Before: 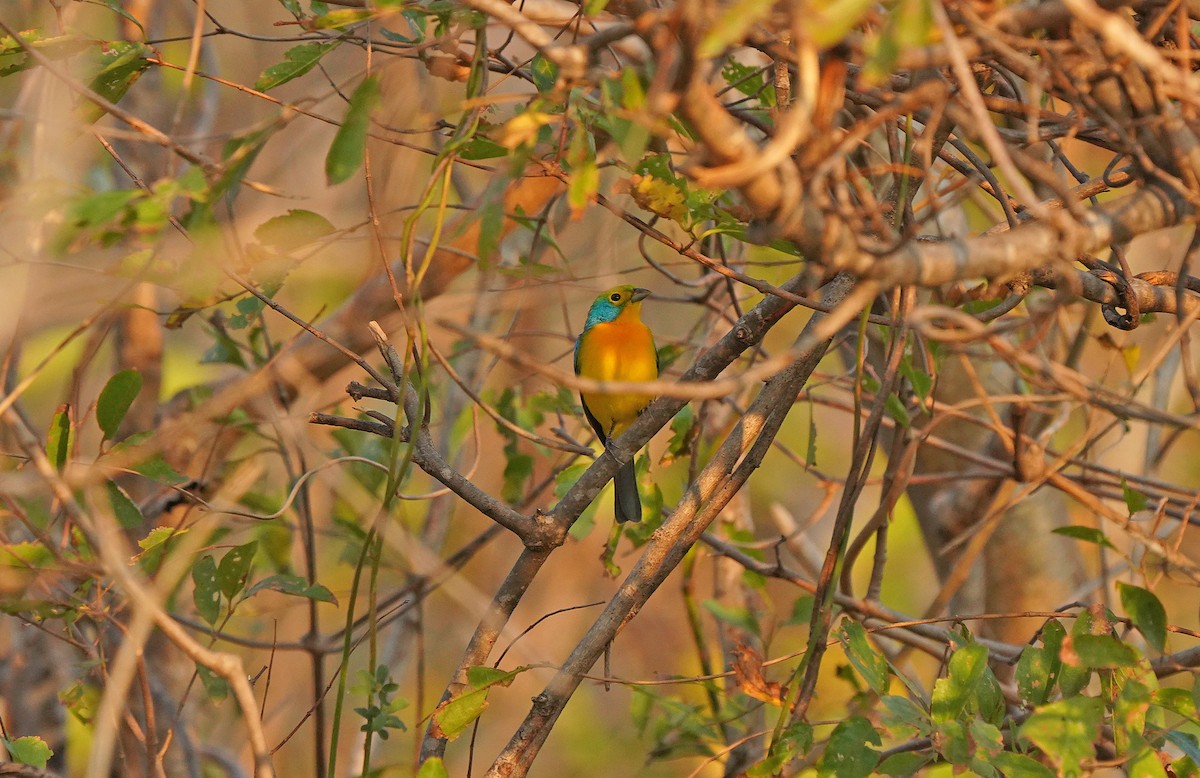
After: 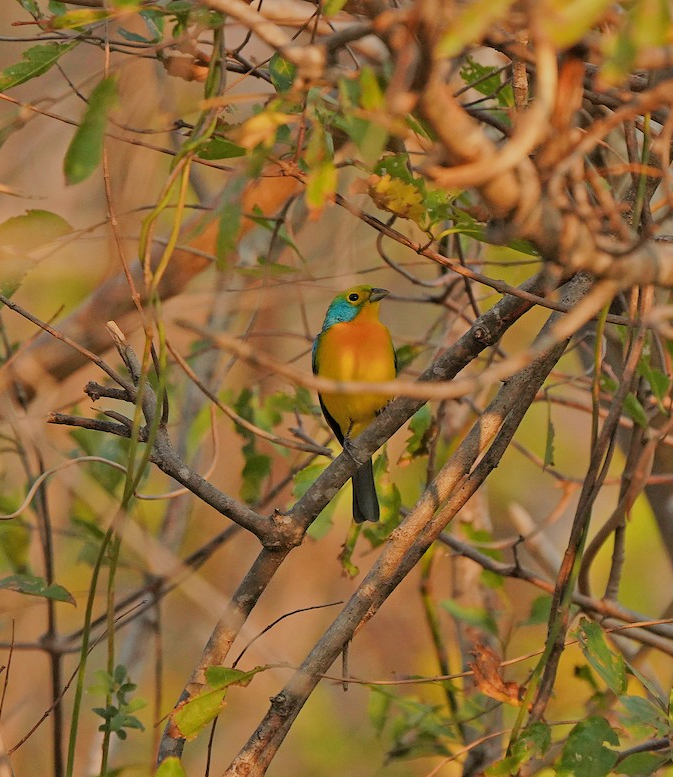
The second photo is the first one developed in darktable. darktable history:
crop: left 21.868%, right 22.016%, bottom 0.007%
filmic rgb: black relative exposure -7.65 EV, white relative exposure 4.56 EV, hardness 3.61
shadows and highlights: shadows 19.69, highlights -83.16, soften with gaussian
